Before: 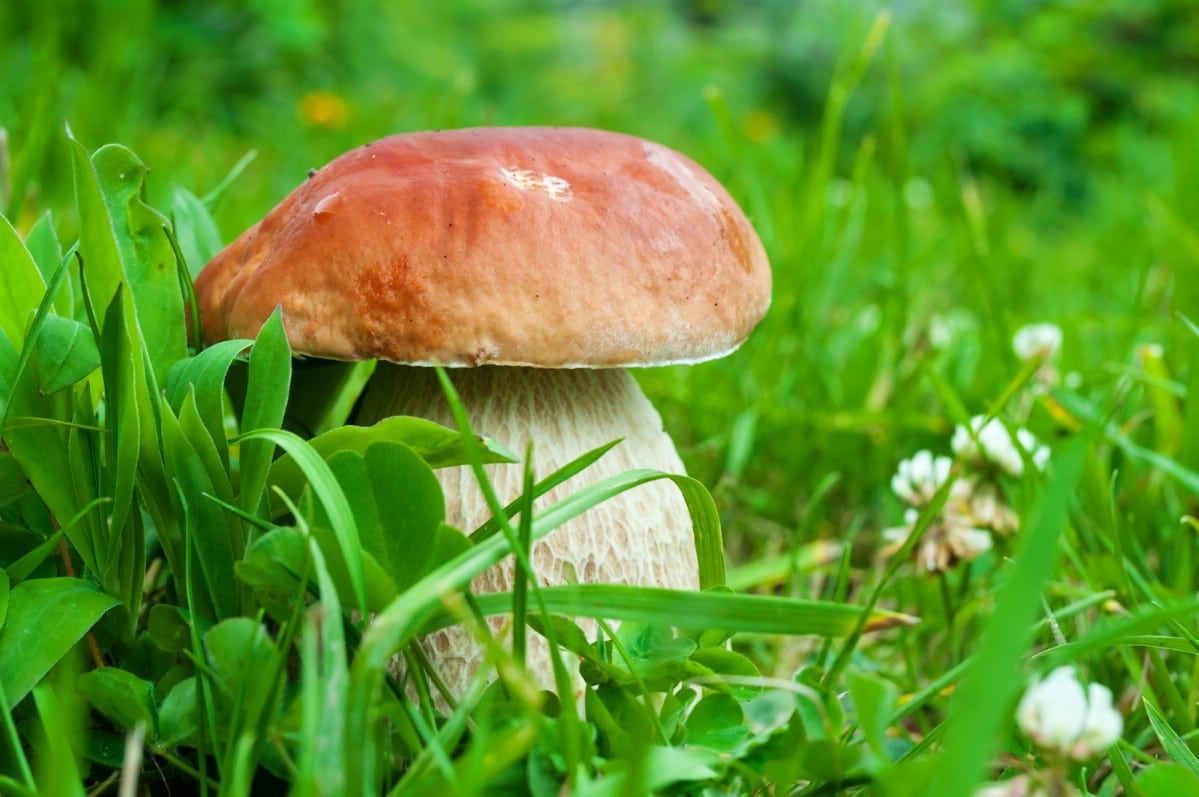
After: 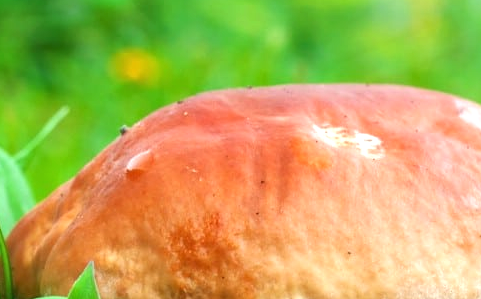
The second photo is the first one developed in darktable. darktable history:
color correction: highlights b* 0.008, saturation 0.984
exposure: black level correction 0, exposure 0.595 EV, compensate highlight preservation false
shadows and highlights: radius 125.13, shadows 21.07, highlights -23.02, low approximation 0.01
crop: left 15.762%, top 5.438%, right 44.064%, bottom 57.02%
